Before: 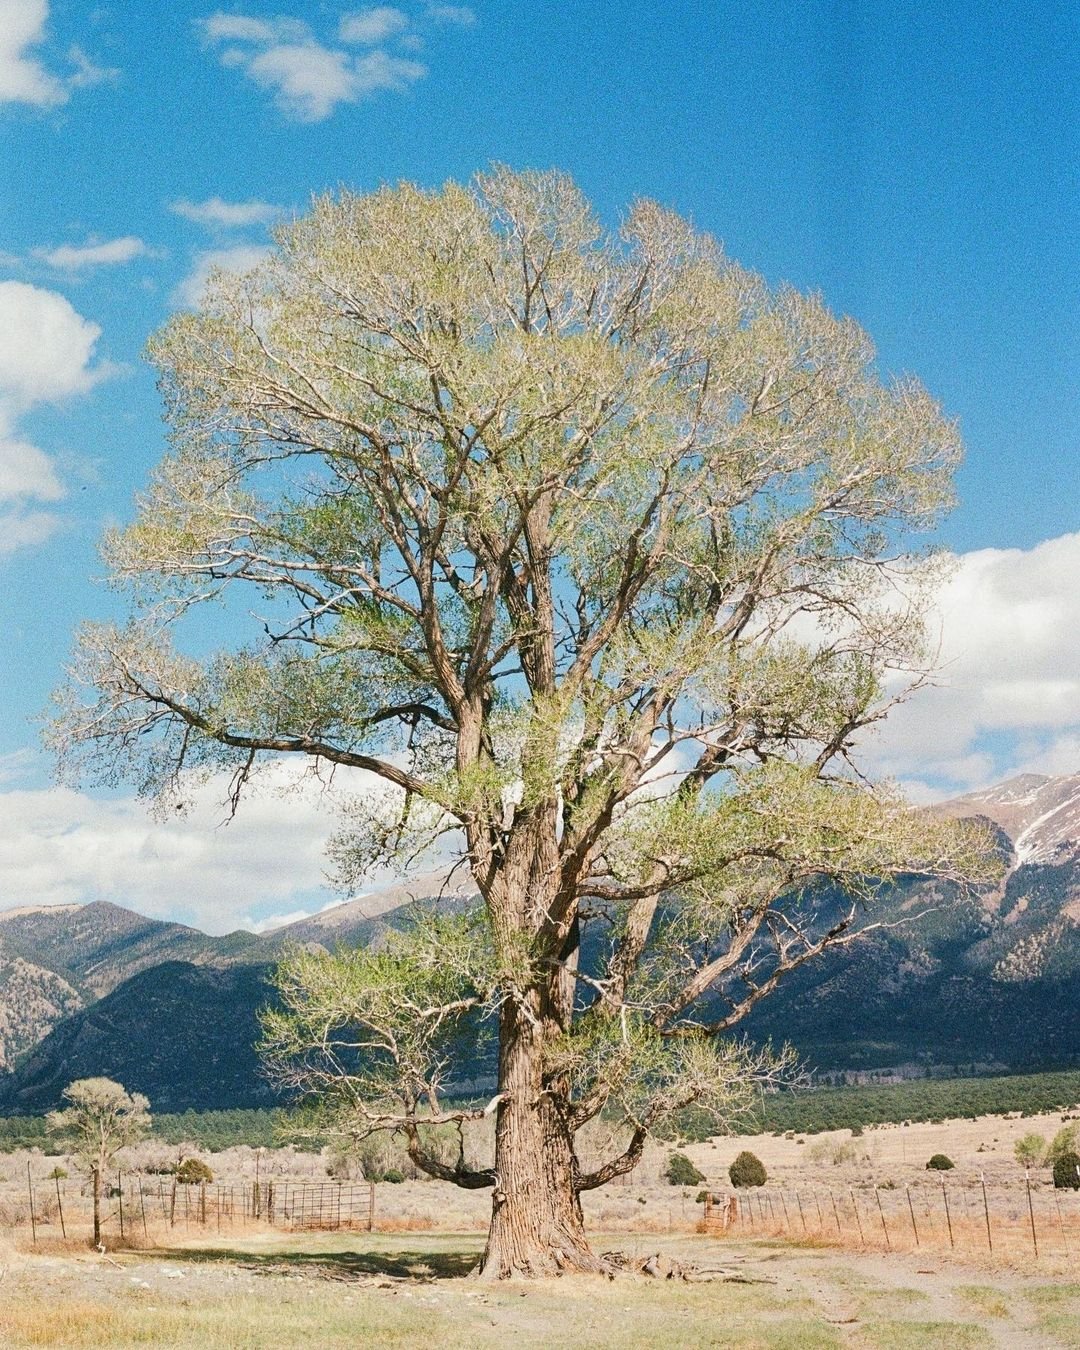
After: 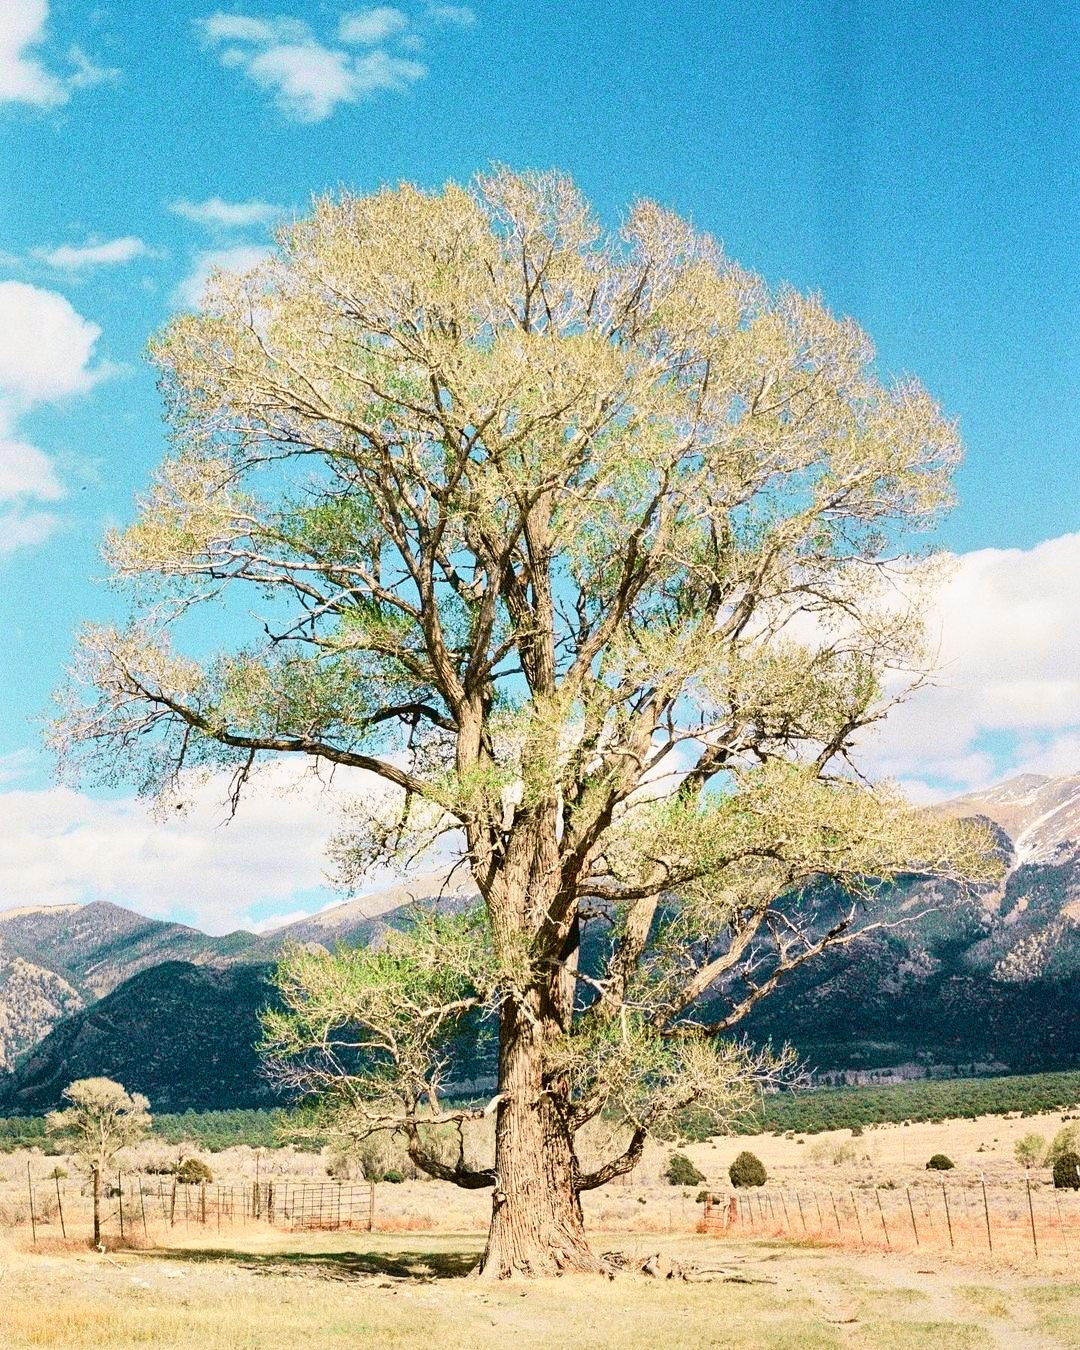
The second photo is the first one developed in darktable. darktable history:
local contrast: mode bilateral grid, contrast 20, coarseness 50, detail 120%, midtone range 0.2
tone curve: curves: ch0 [(0, 0.011) (0.053, 0.026) (0.174, 0.115) (0.398, 0.444) (0.673, 0.775) (0.829, 0.906) (0.991, 0.981)]; ch1 [(0, 0) (0.276, 0.206) (0.409, 0.383) (0.473, 0.458) (0.492, 0.501) (0.512, 0.513) (0.54, 0.543) (0.585, 0.617) (0.659, 0.686) (0.78, 0.8) (1, 1)]; ch2 [(0, 0) (0.438, 0.449) (0.473, 0.469) (0.503, 0.5) (0.523, 0.534) (0.562, 0.594) (0.612, 0.635) (0.695, 0.713) (1, 1)], color space Lab, independent channels, preserve colors none
contrast brightness saturation: contrast -0.02, brightness -0.01, saturation 0.03
